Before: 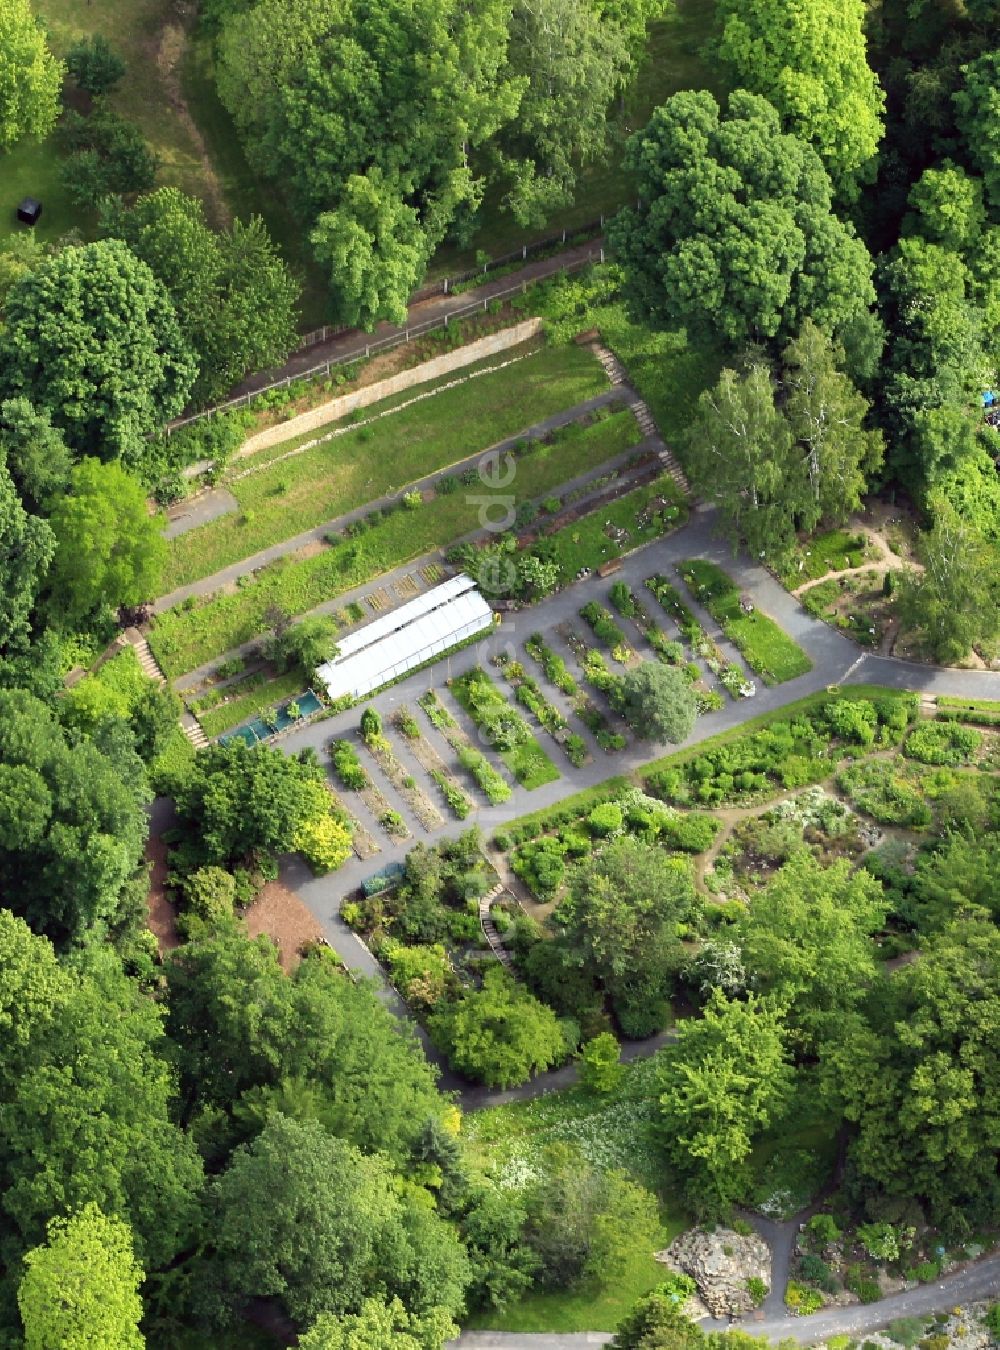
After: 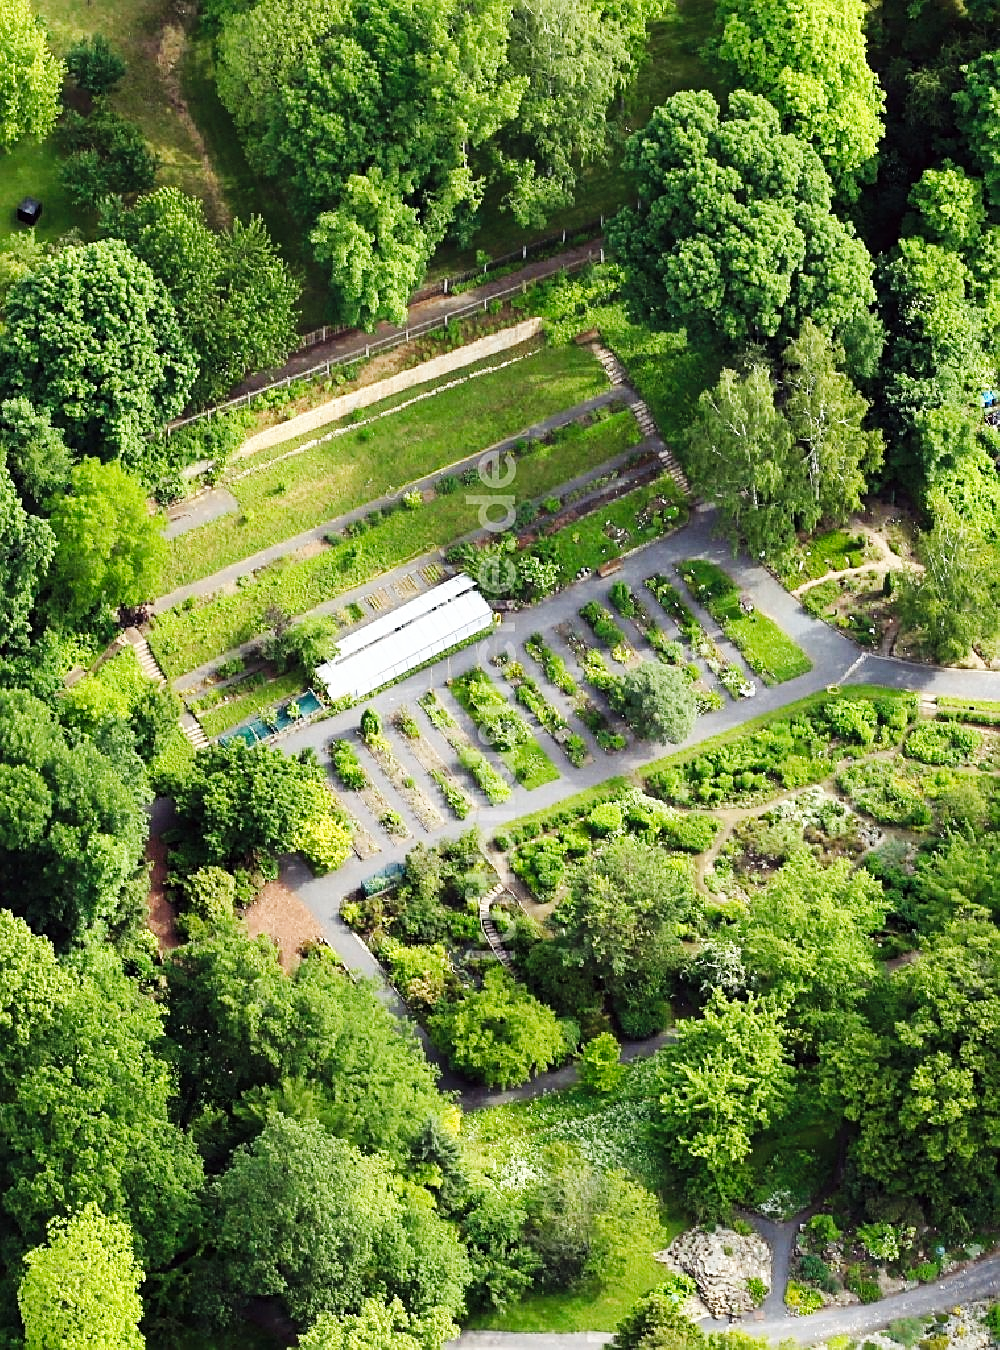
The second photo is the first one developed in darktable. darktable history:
base curve: curves: ch0 [(0, 0) (0.032, 0.025) (0.121, 0.166) (0.206, 0.329) (0.605, 0.79) (1, 1)], preserve colors none
sharpen: on, module defaults
